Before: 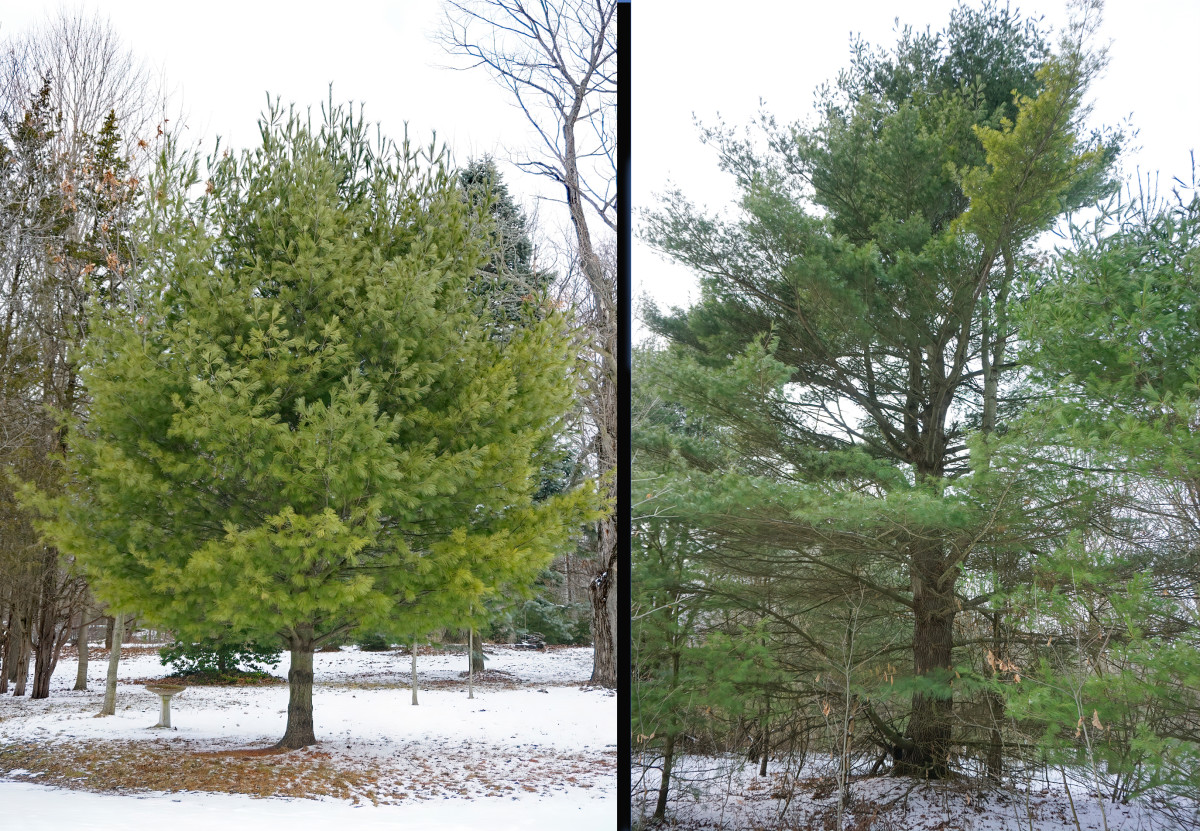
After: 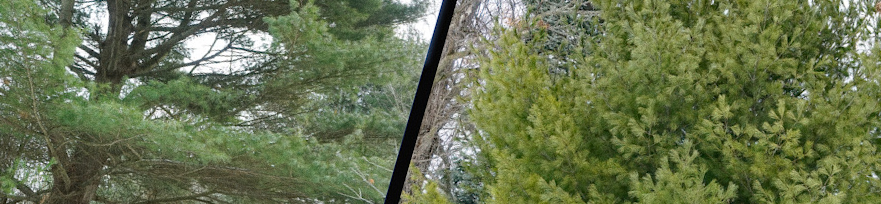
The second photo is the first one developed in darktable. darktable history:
crop and rotate: angle 16.12°, top 30.835%, bottom 35.653%
grain: coarseness 0.09 ISO
